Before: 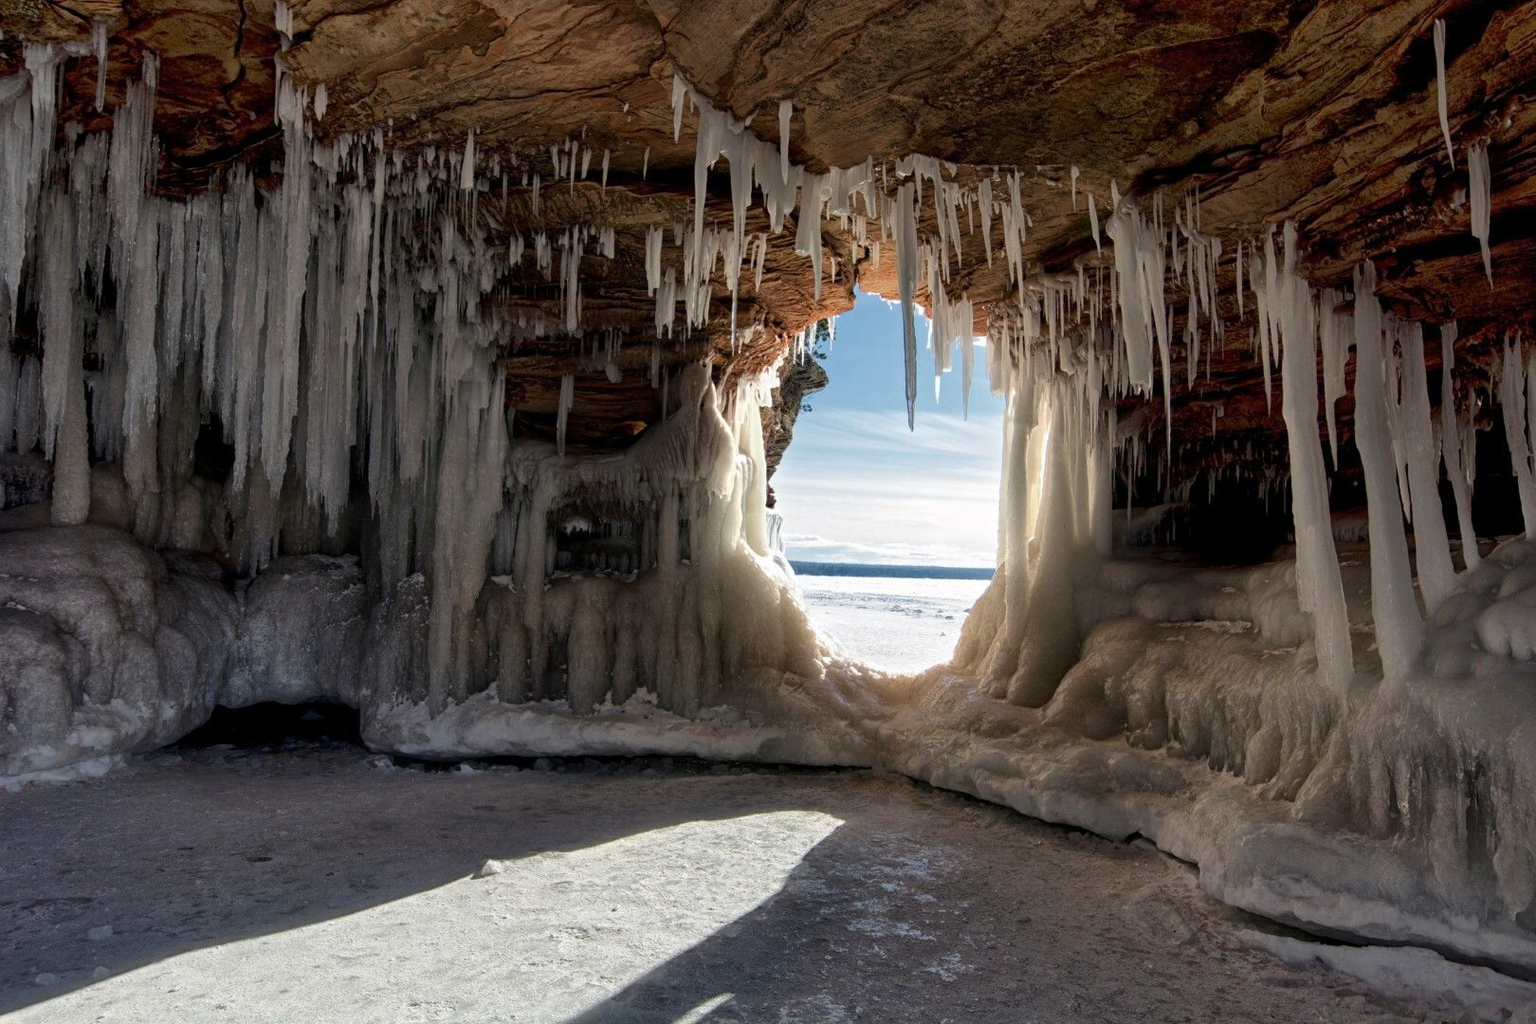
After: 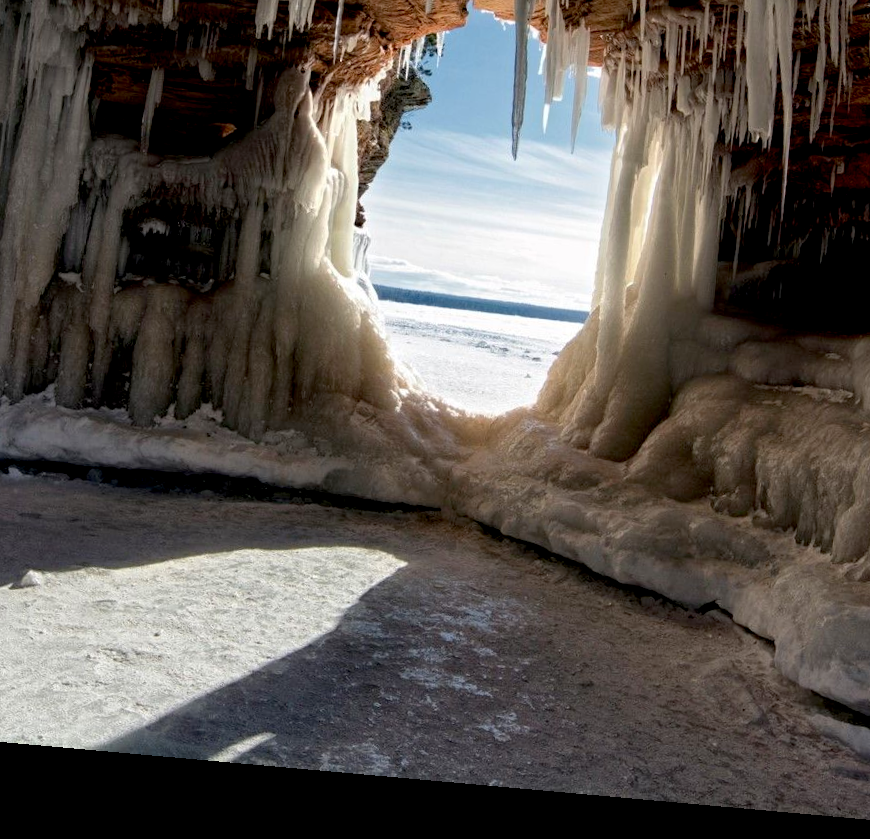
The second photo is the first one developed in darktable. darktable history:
crop and rotate: left 29.237%, top 31.152%, right 19.807%
exposure: black level correction 0.01, exposure 0.011 EV, compensate highlight preservation false
rotate and perspective: rotation 5.12°, automatic cropping off
